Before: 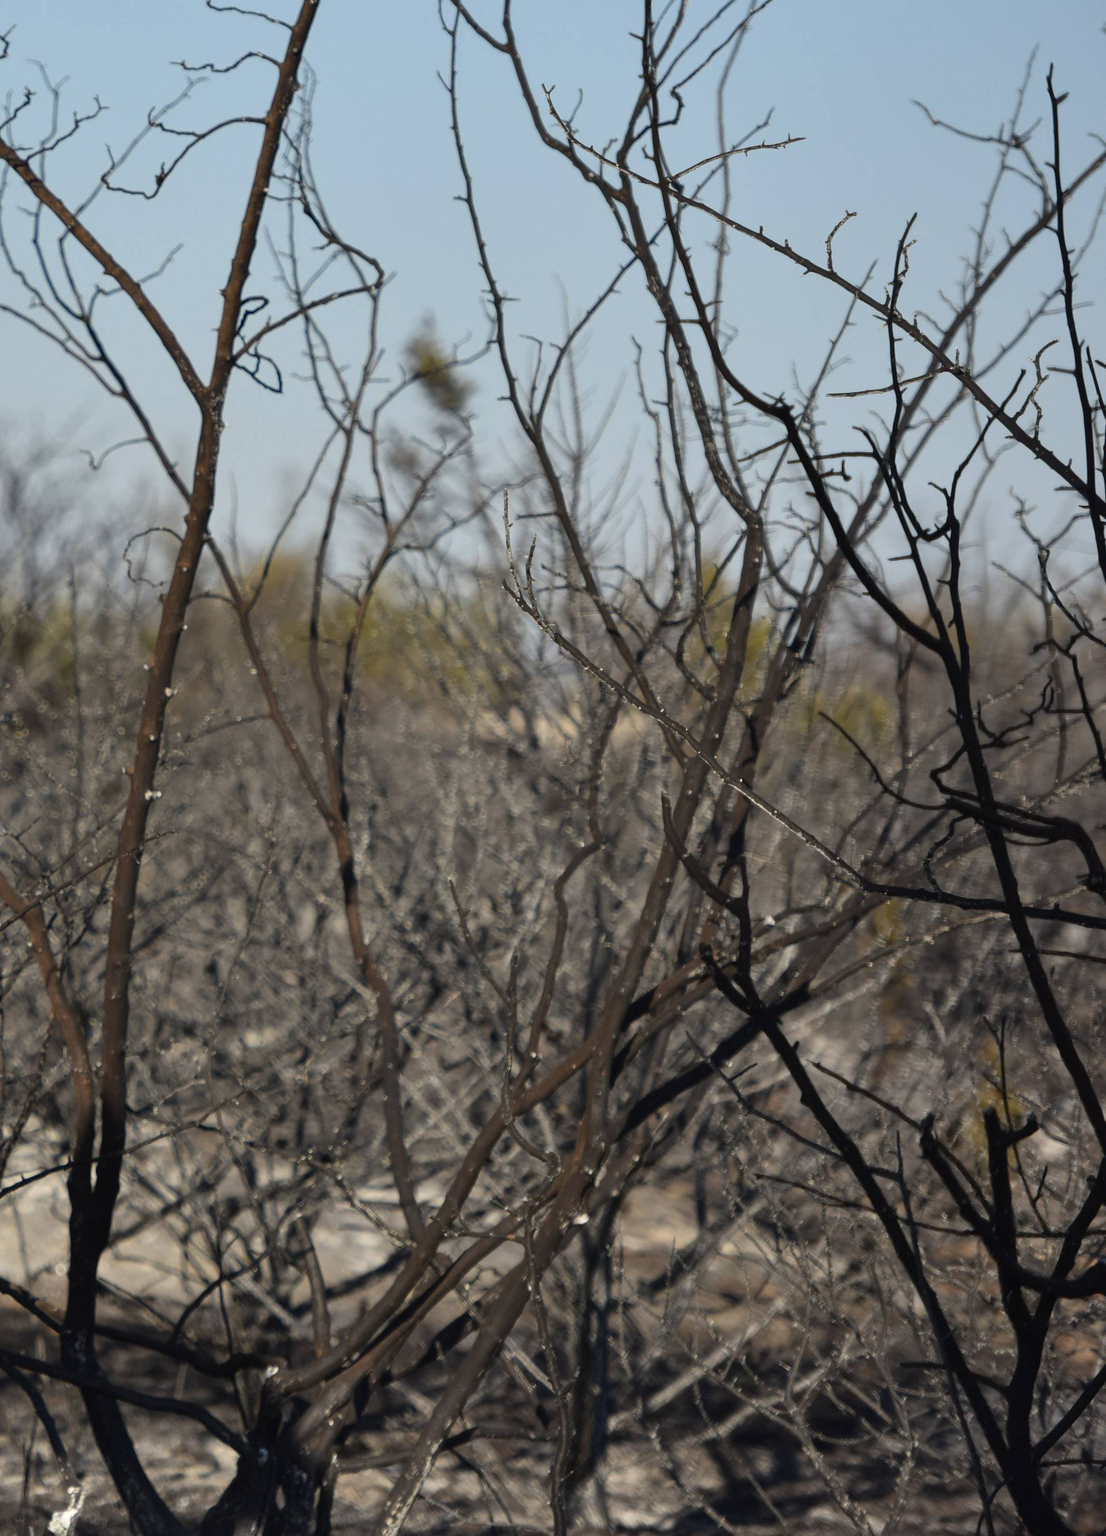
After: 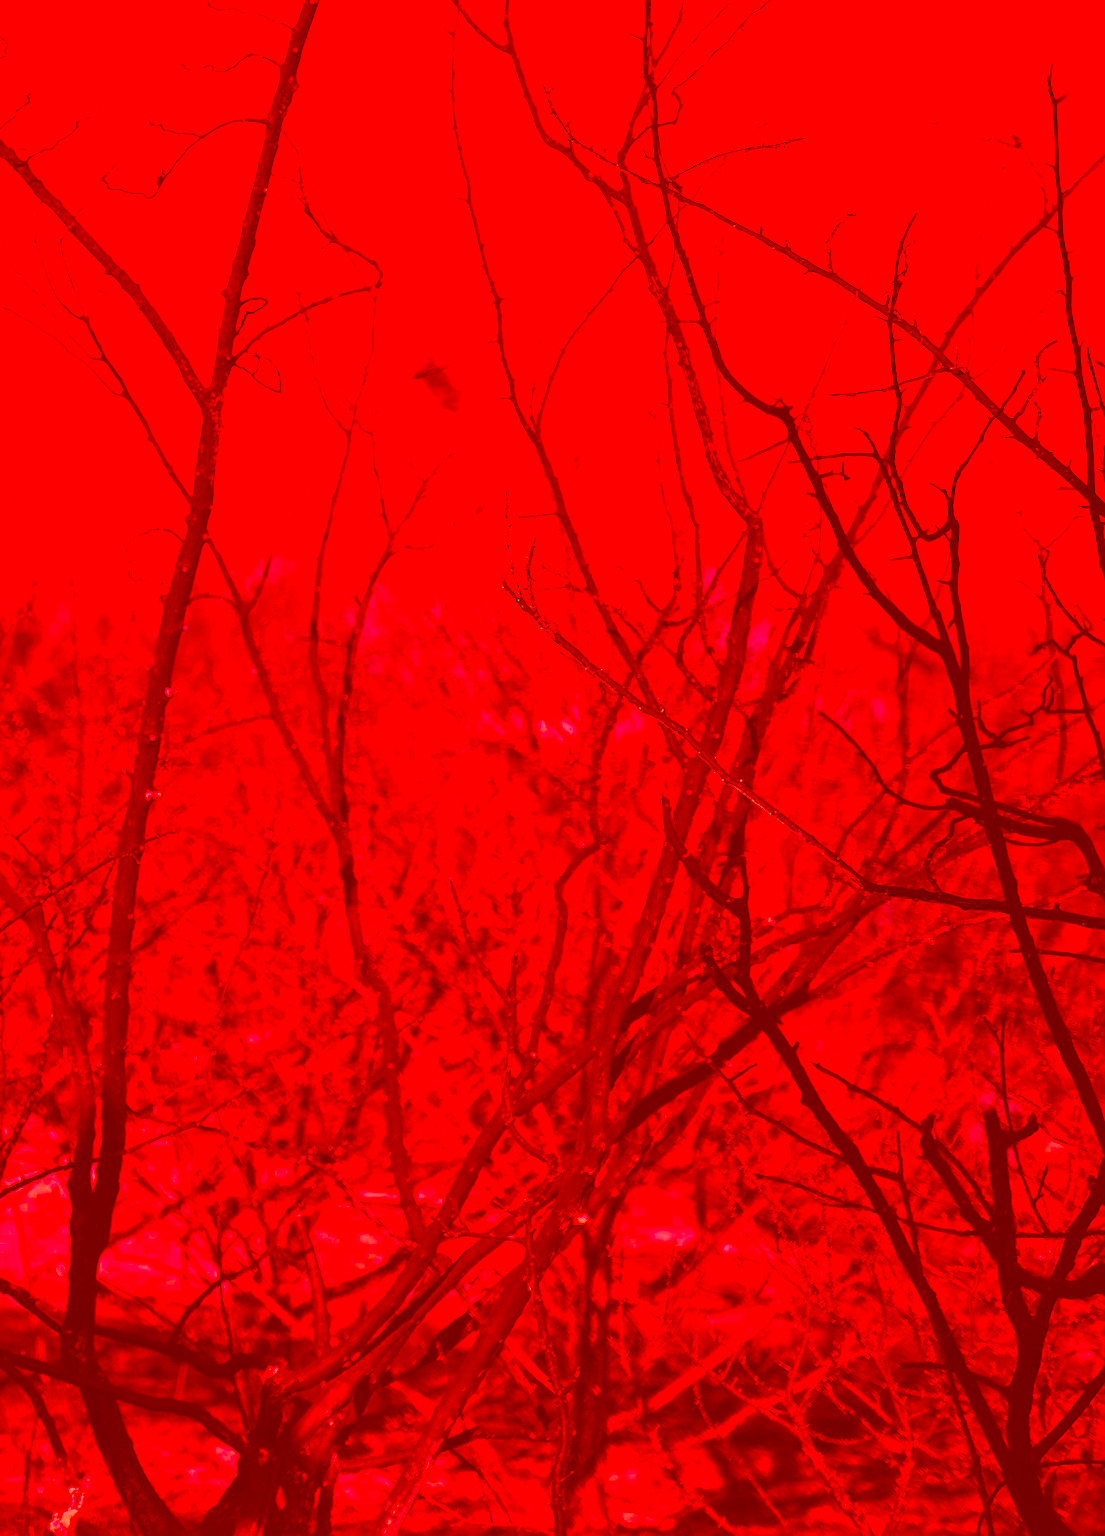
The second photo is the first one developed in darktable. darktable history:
sharpen: on, module defaults
exposure: black level correction 0, exposure 0.2 EV, compensate exposure bias true, compensate highlight preservation false
color correction: highlights a* -39.68, highlights b* -40, shadows a* -40, shadows b* -40, saturation -3
local contrast: mode bilateral grid, contrast 20, coarseness 50, detail 120%, midtone range 0.2
